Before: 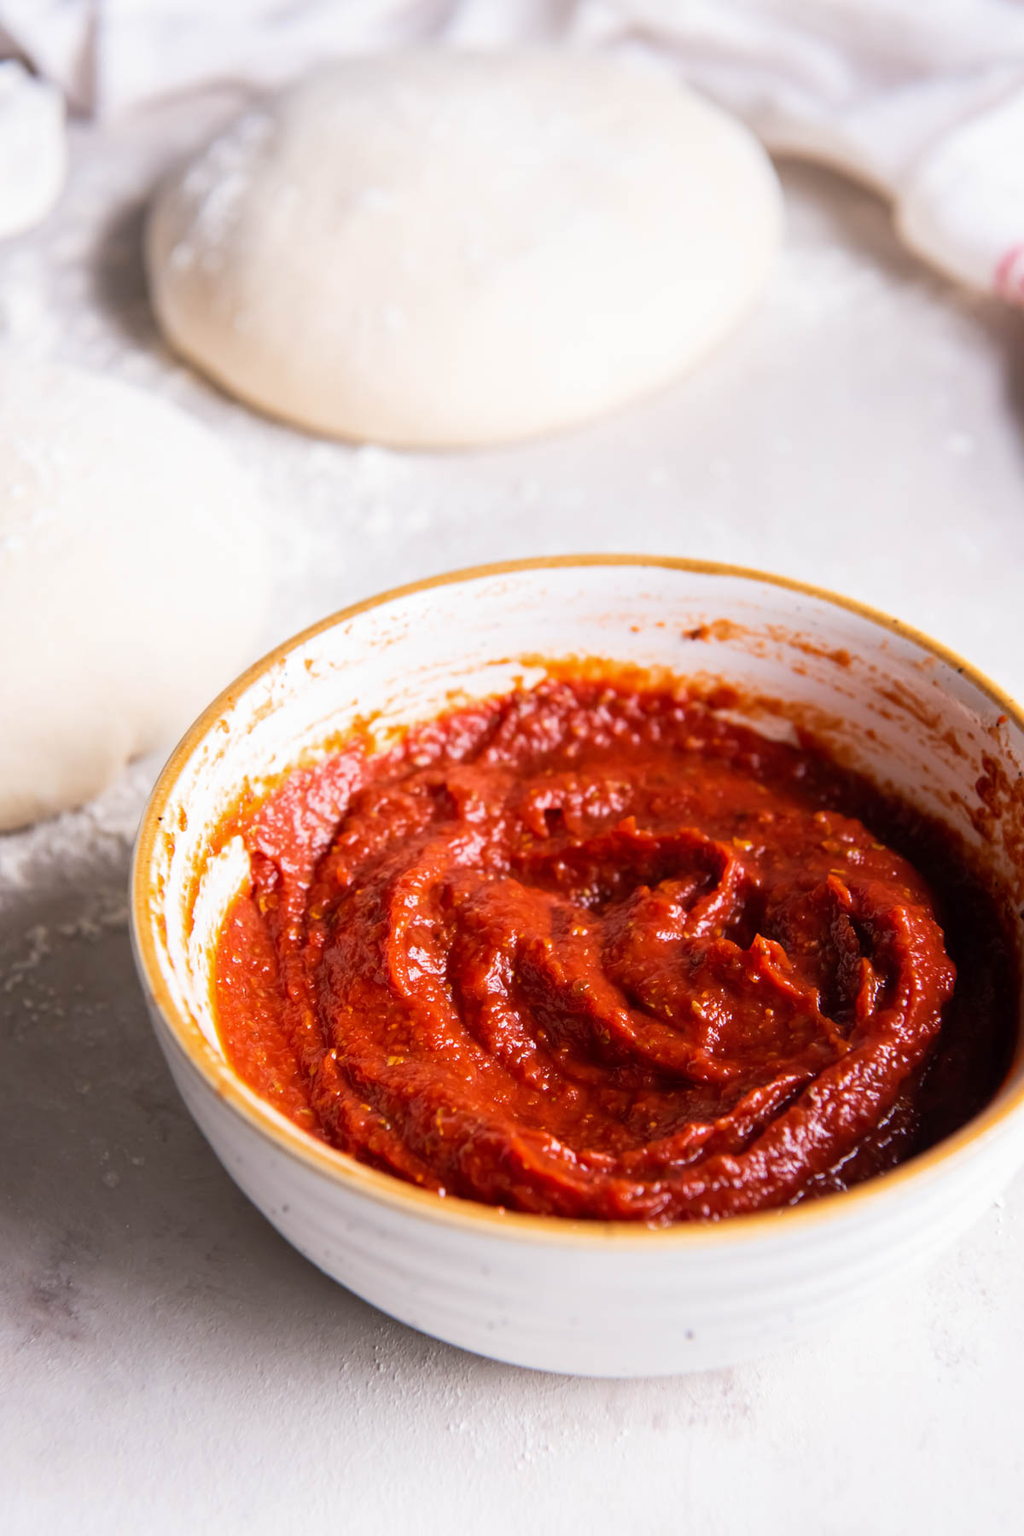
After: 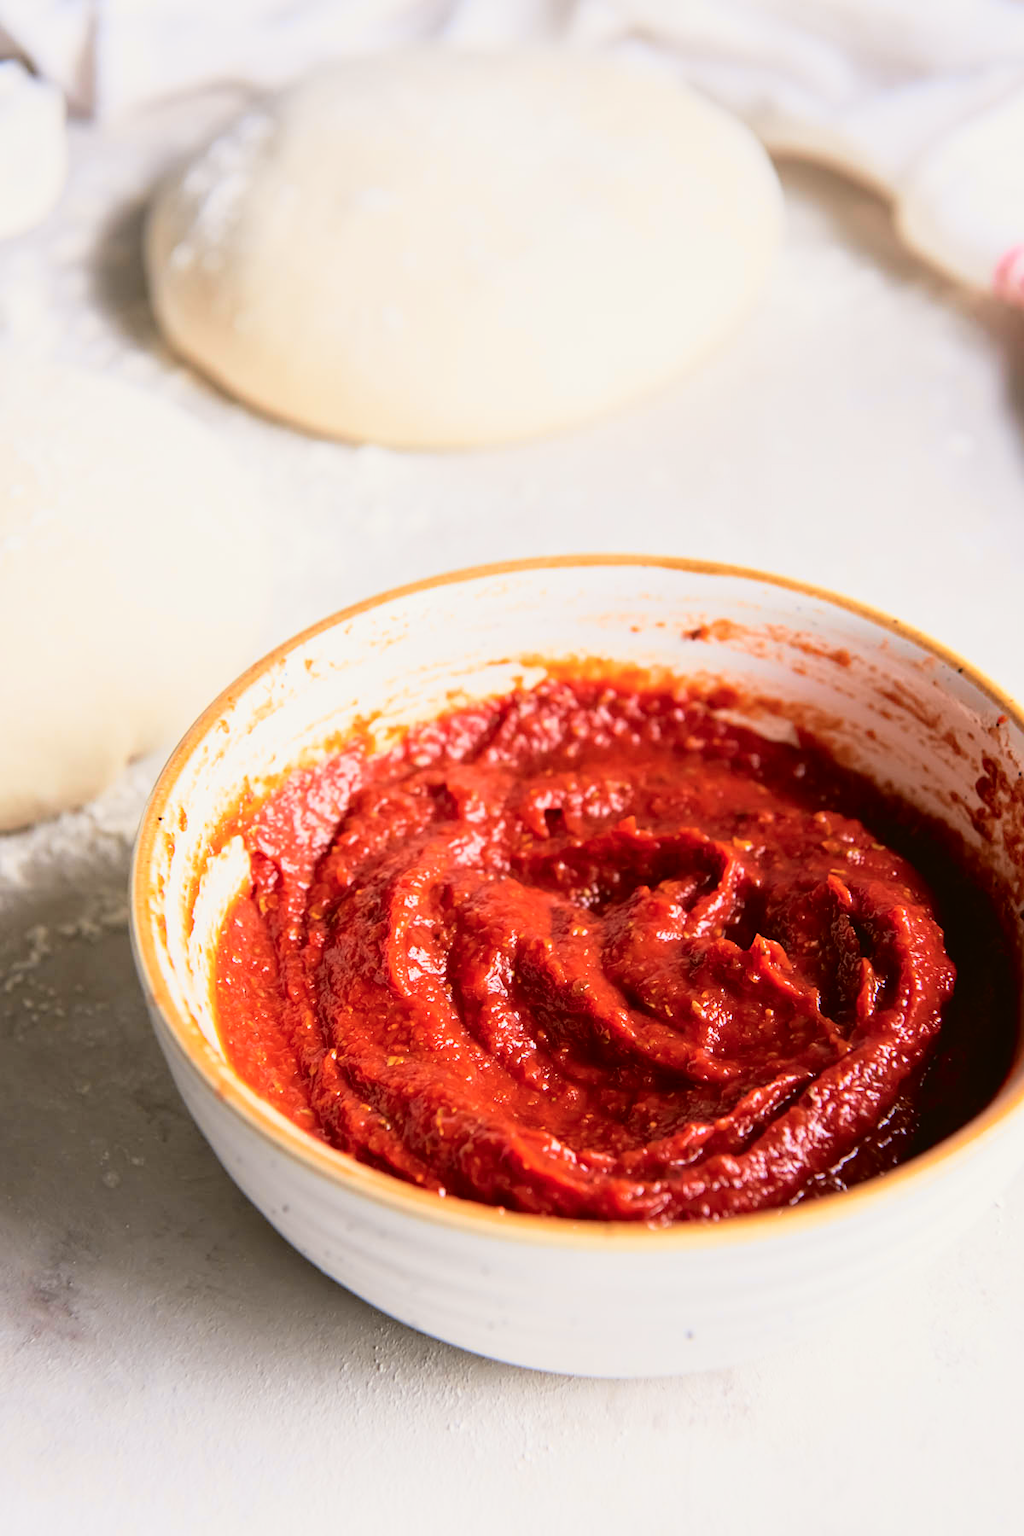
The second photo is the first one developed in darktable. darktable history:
sharpen: amount 0.217
tone curve: curves: ch0 [(0, 0.021) (0.049, 0.044) (0.152, 0.14) (0.328, 0.377) (0.473, 0.543) (0.641, 0.705) (0.85, 0.894) (1, 0.969)]; ch1 [(0, 0) (0.302, 0.331) (0.427, 0.433) (0.472, 0.47) (0.502, 0.503) (0.527, 0.521) (0.564, 0.58) (0.614, 0.626) (0.677, 0.701) (0.859, 0.885) (1, 1)]; ch2 [(0, 0) (0.33, 0.301) (0.447, 0.44) (0.487, 0.496) (0.502, 0.516) (0.535, 0.563) (0.565, 0.593) (0.618, 0.628) (1, 1)], color space Lab, independent channels, preserve colors none
